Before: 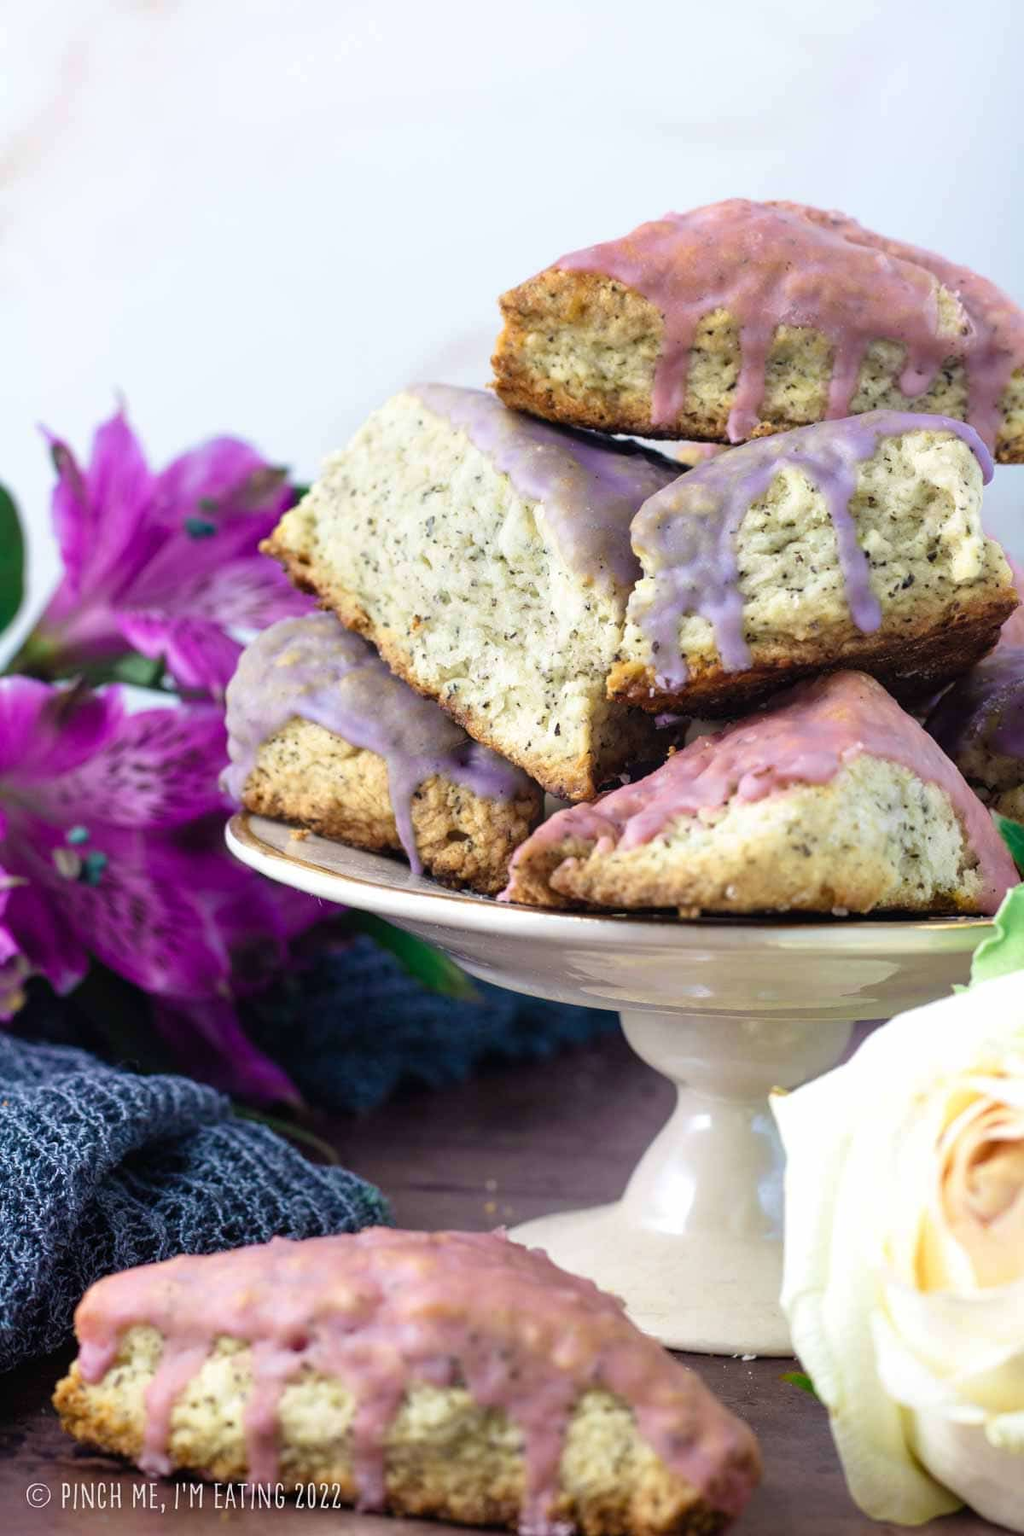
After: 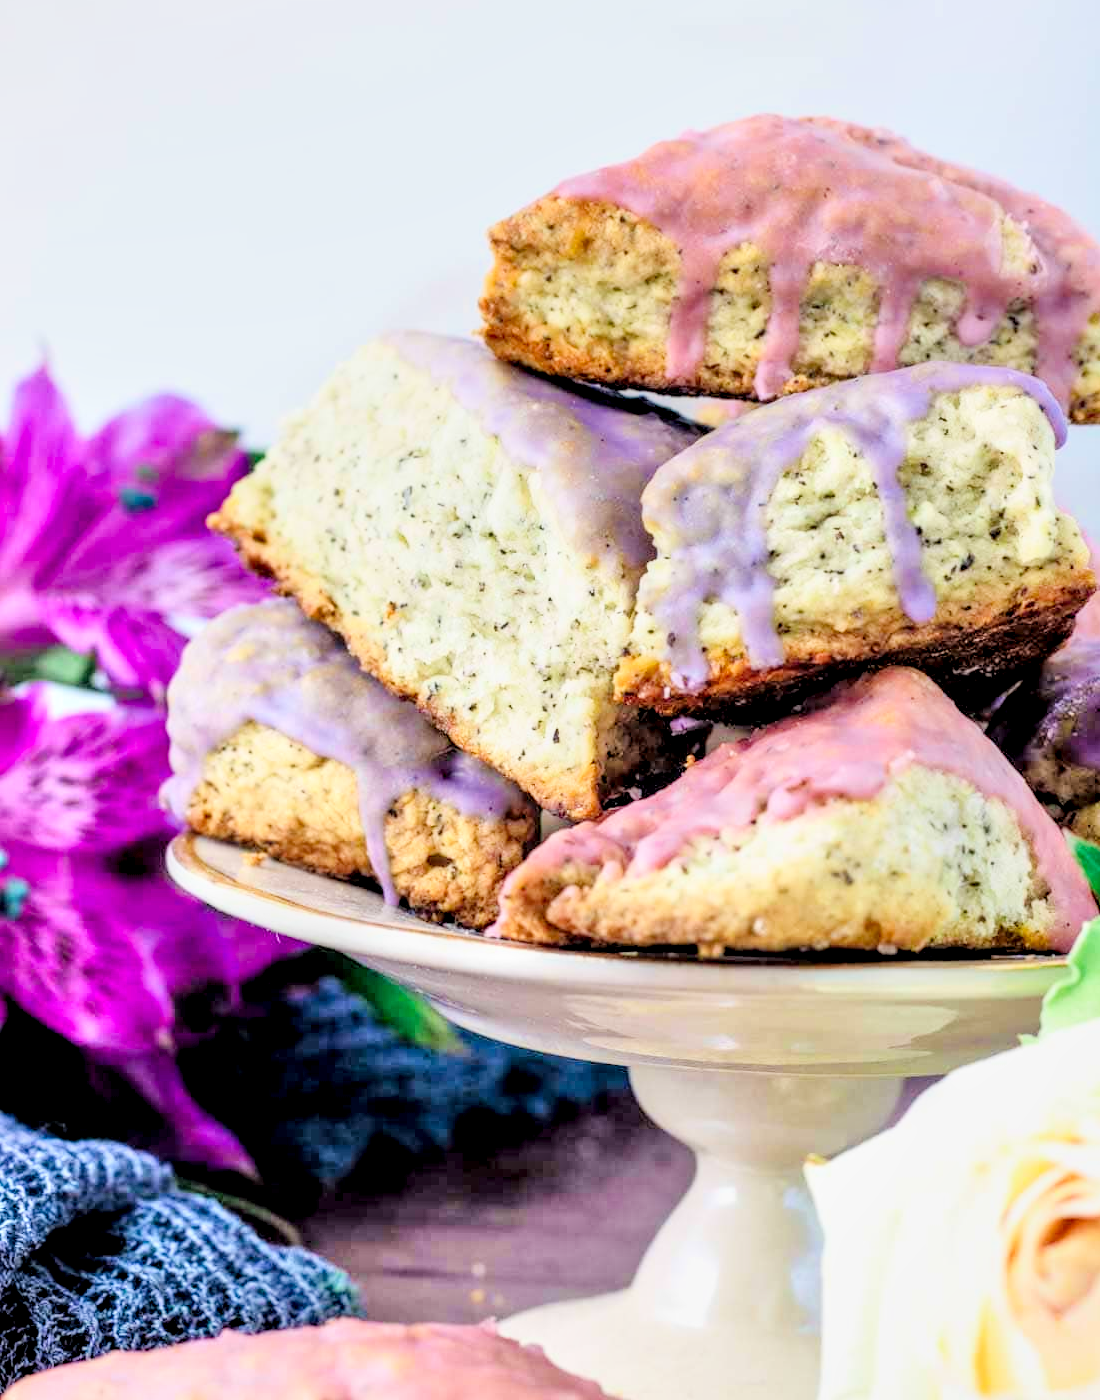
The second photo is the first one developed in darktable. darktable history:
crop: left 8.155%, top 6.611%, bottom 15.385%
tone equalizer: -7 EV 0.15 EV, -6 EV 0.6 EV, -5 EV 1.15 EV, -4 EV 1.33 EV, -3 EV 1.15 EV, -2 EV 0.6 EV, -1 EV 0.15 EV, mask exposure compensation -0.5 EV
contrast brightness saturation: contrast 0.24, brightness 0.26, saturation 0.39
filmic rgb: black relative exposure -7.15 EV, white relative exposure 5.36 EV, hardness 3.02
local contrast: highlights 60%, shadows 60%, detail 160%
